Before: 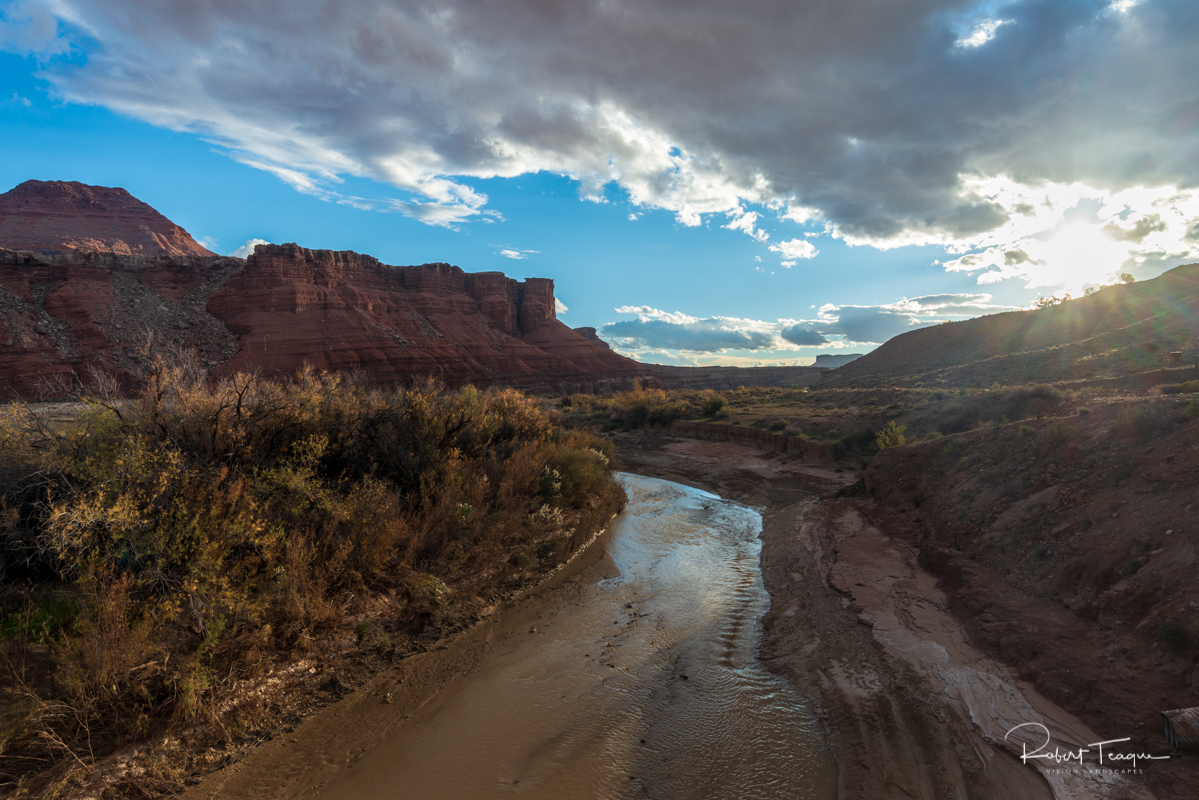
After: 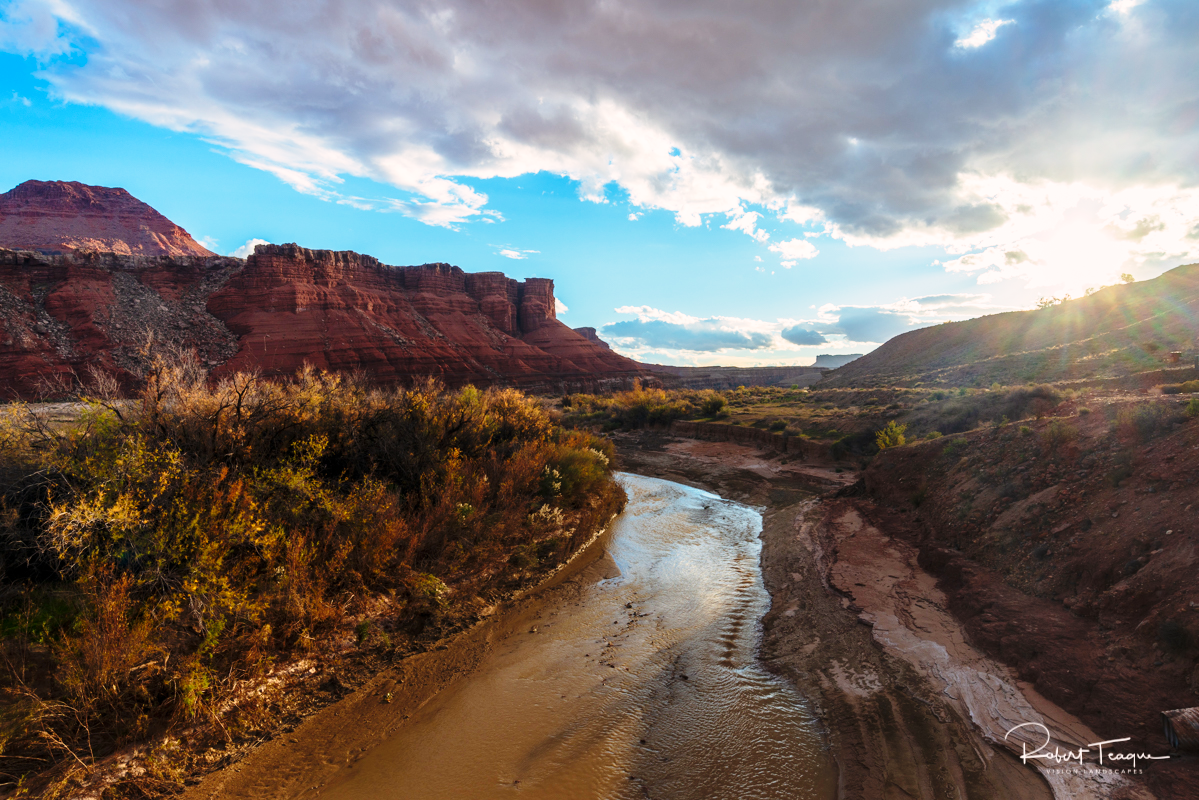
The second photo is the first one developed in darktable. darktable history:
base curve: curves: ch0 [(0, 0) (0.028, 0.03) (0.121, 0.232) (0.46, 0.748) (0.859, 0.968) (1, 1)], preserve colors none
color correction: highlights a* 3.47, highlights b* 2.19, saturation 1.18
